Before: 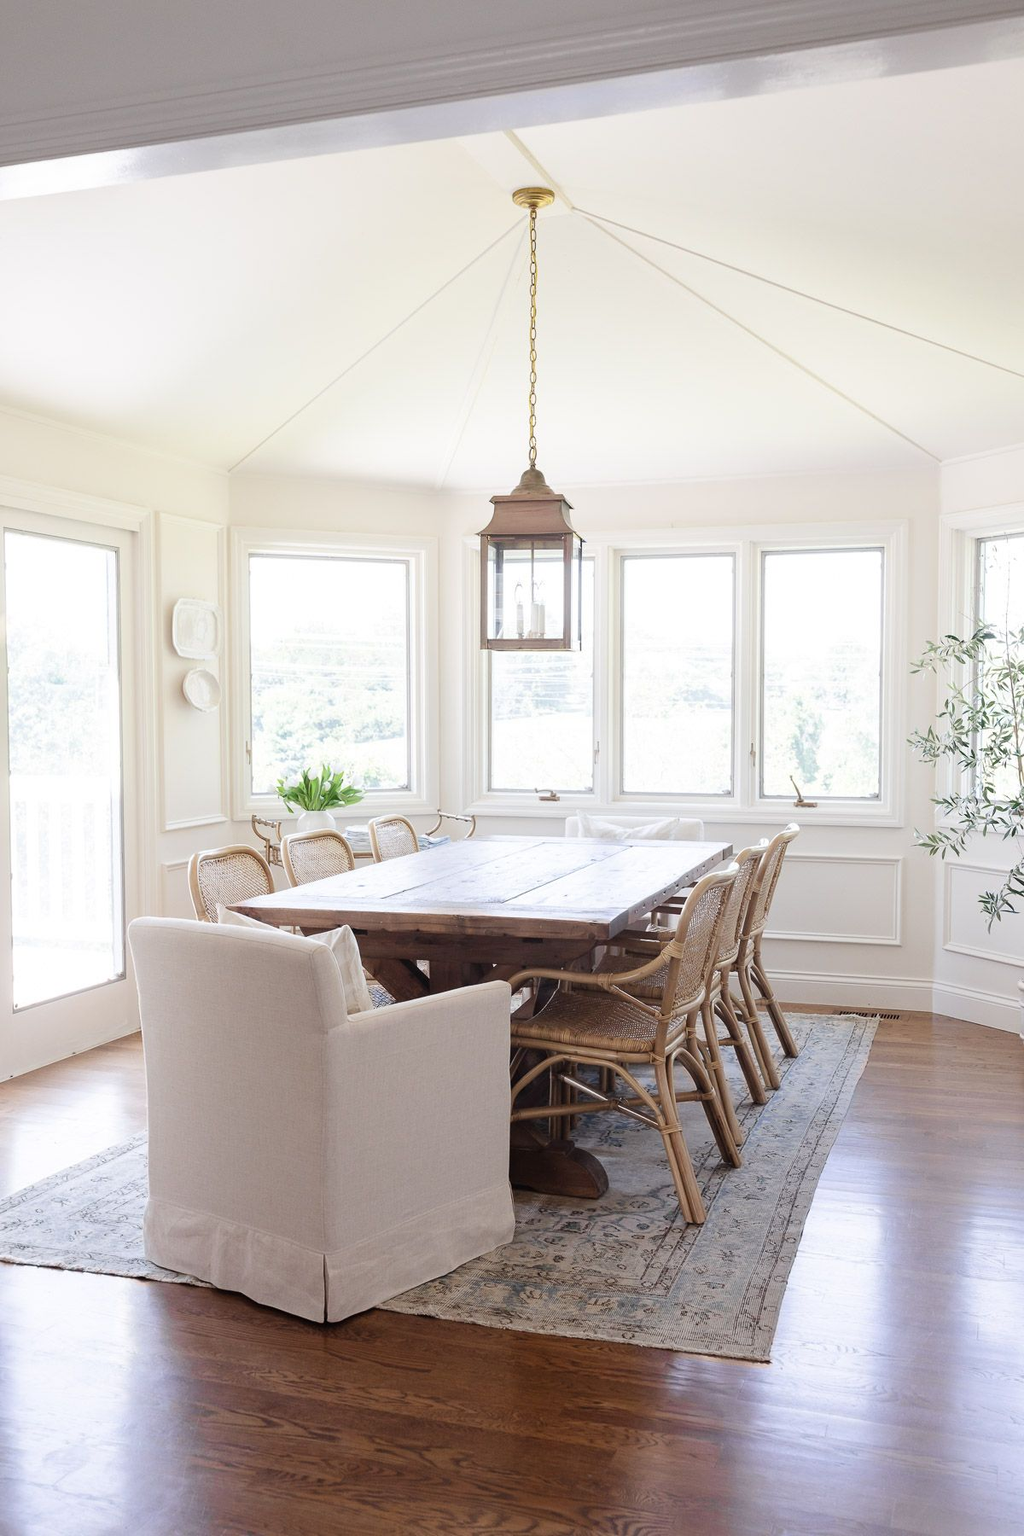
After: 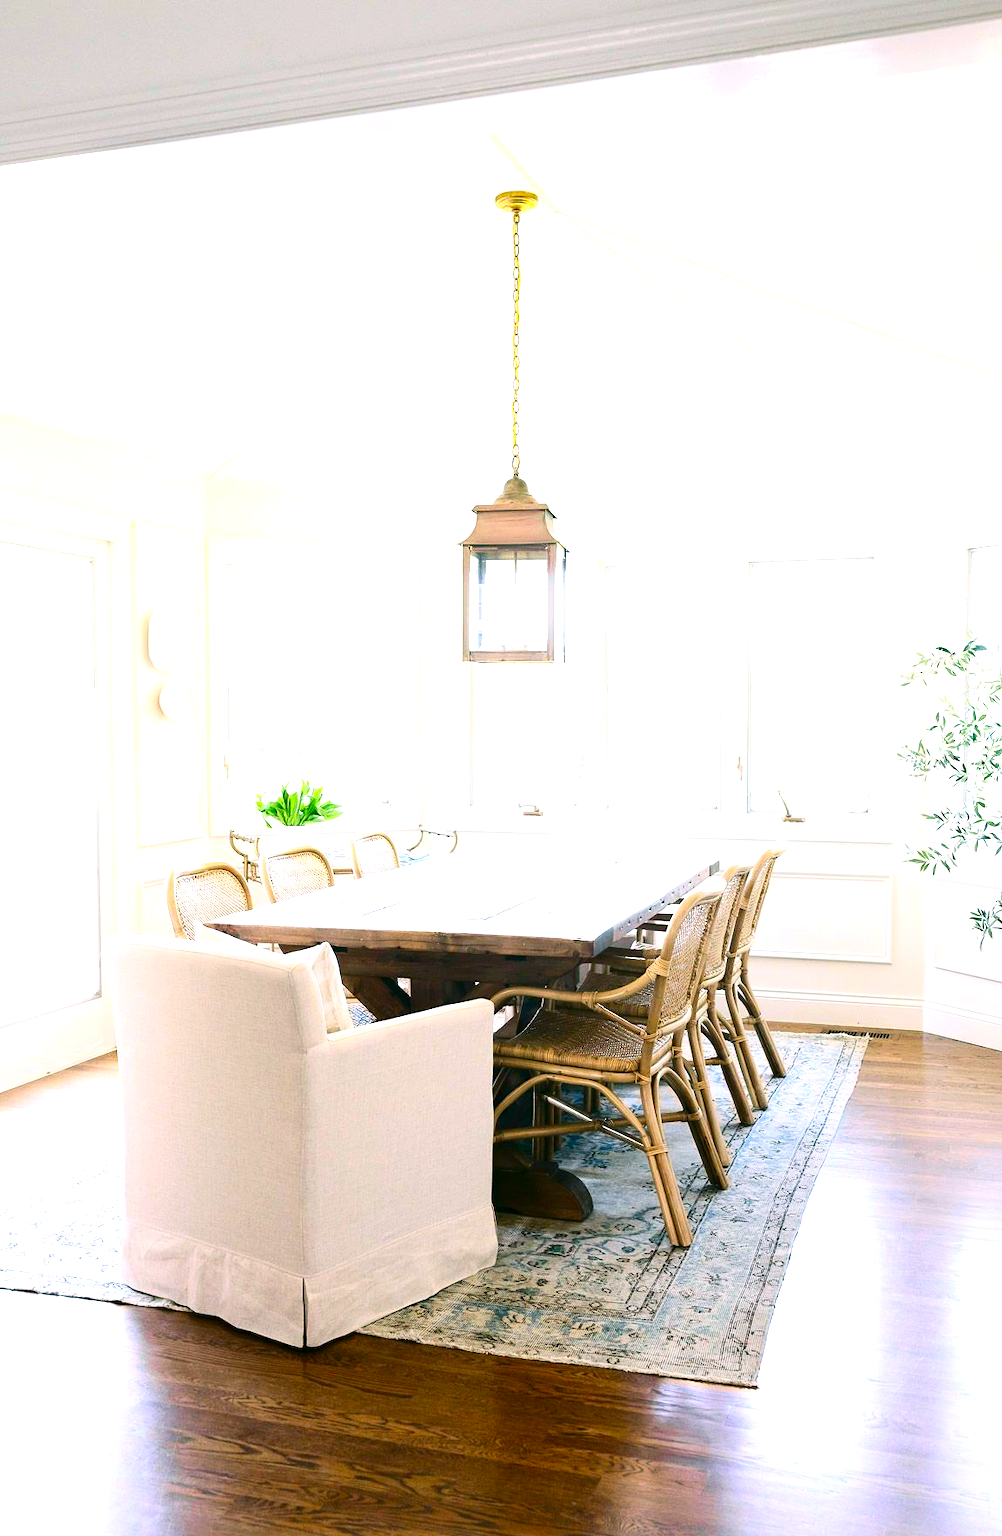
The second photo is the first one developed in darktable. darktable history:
contrast brightness saturation: contrast 0.214, brightness -0.108, saturation 0.21
crop and rotate: left 2.651%, right 1.199%, bottom 1.814%
local contrast: mode bilateral grid, contrast 99, coarseness 99, detail 108%, midtone range 0.2
color balance rgb: power › chroma 2.148%, power › hue 165.85°, highlights gain › luminance 0.533%, highlights gain › chroma 0.42%, highlights gain › hue 41.73°, perceptual saturation grading › global saturation 29.923%, global vibrance 20%
exposure: black level correction 0, exposure 1 EV, compensate highlight preservation false
